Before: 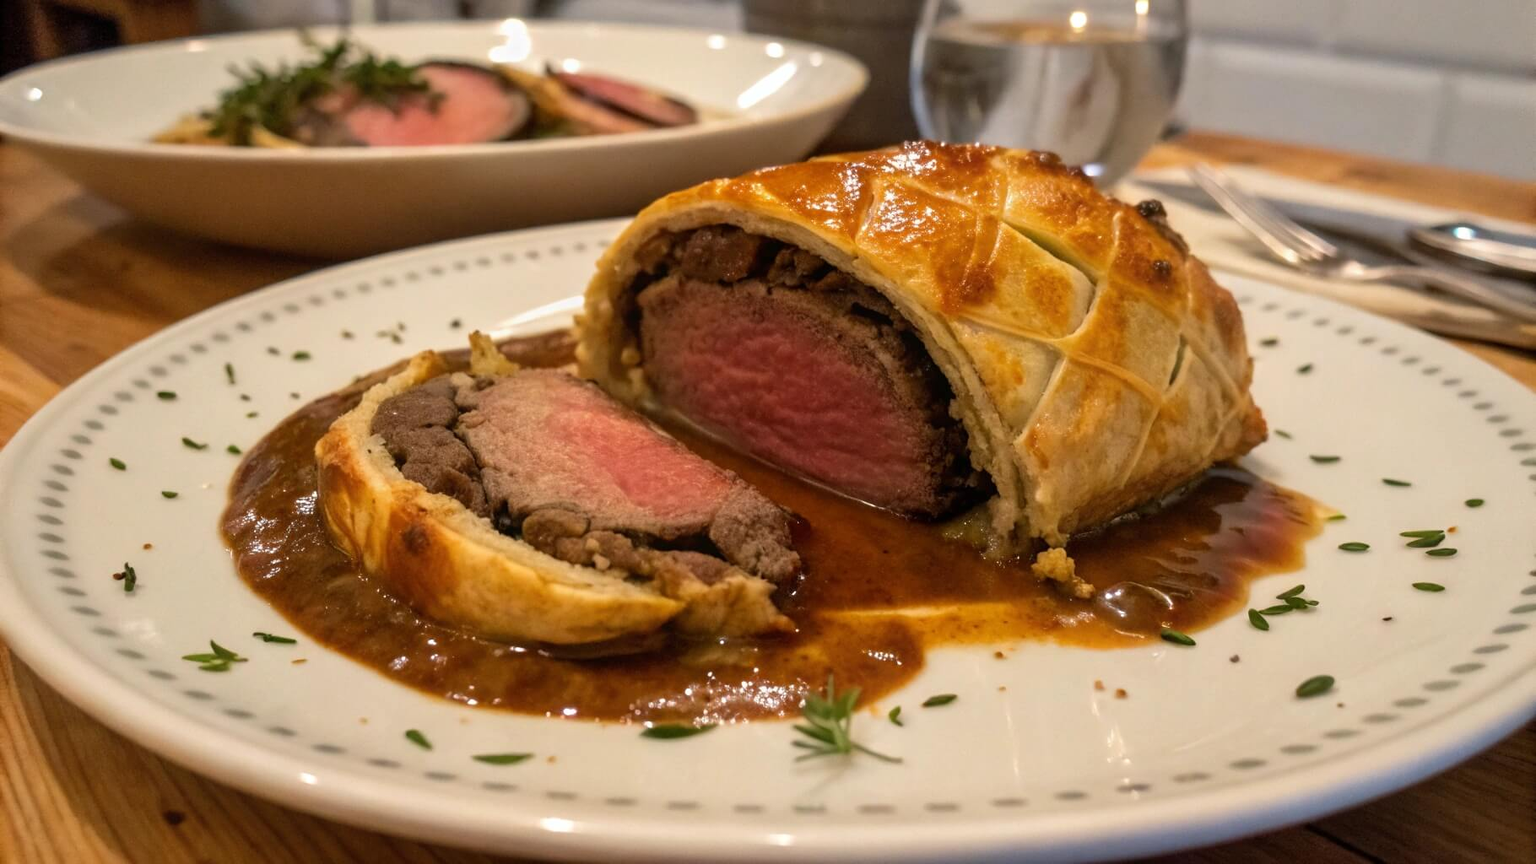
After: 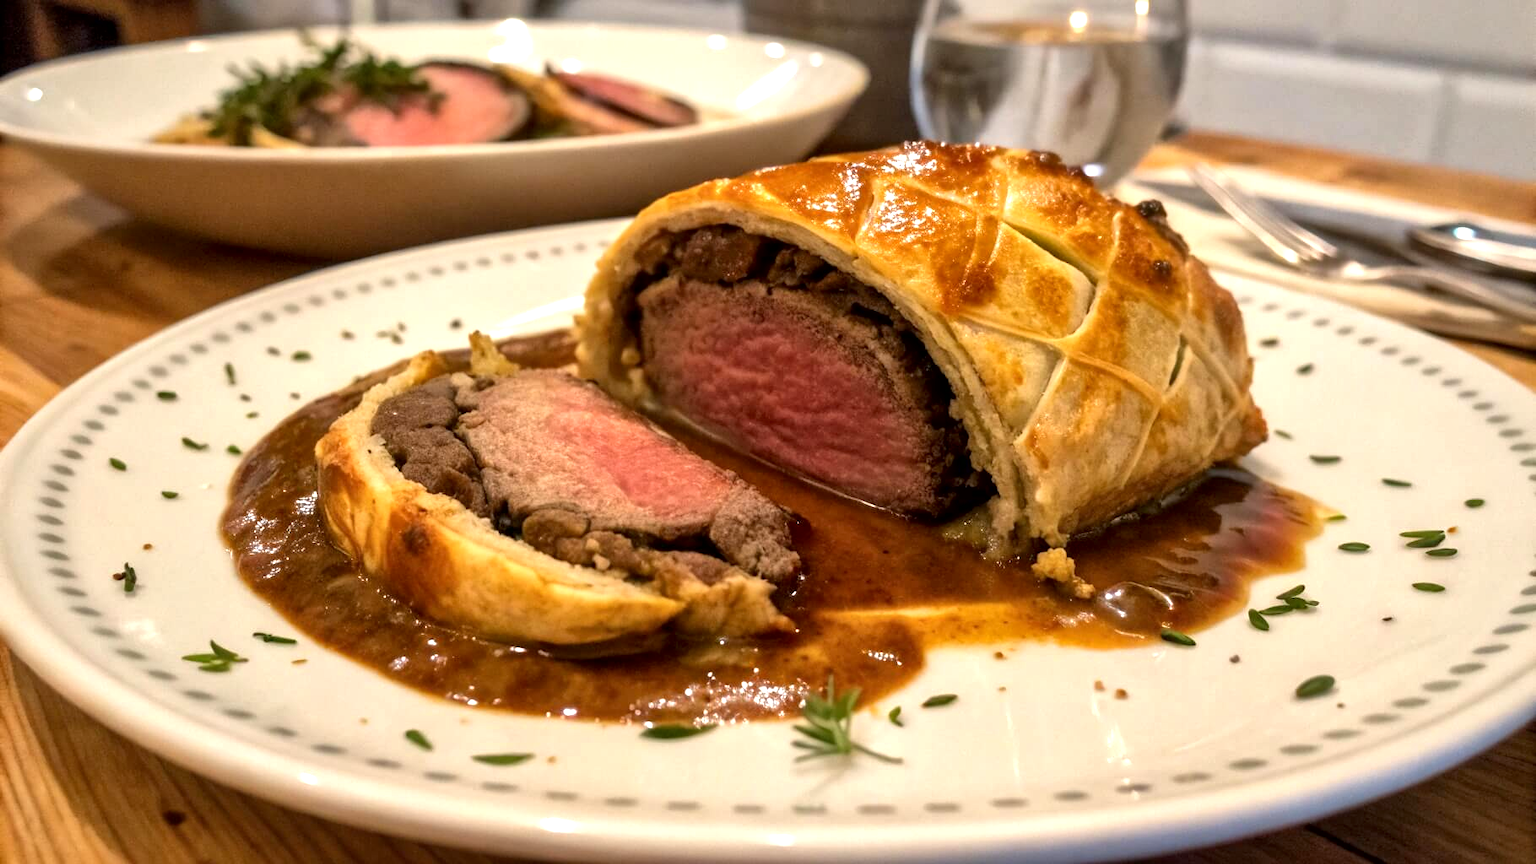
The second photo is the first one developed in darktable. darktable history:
exposure: black level correction 0.001, exposure 0.499 EV, compensate highlight preservation false
local contrast: mode bilateral grid, contrast 21, coarseness 49, detail 149%, midtone range 0.2
